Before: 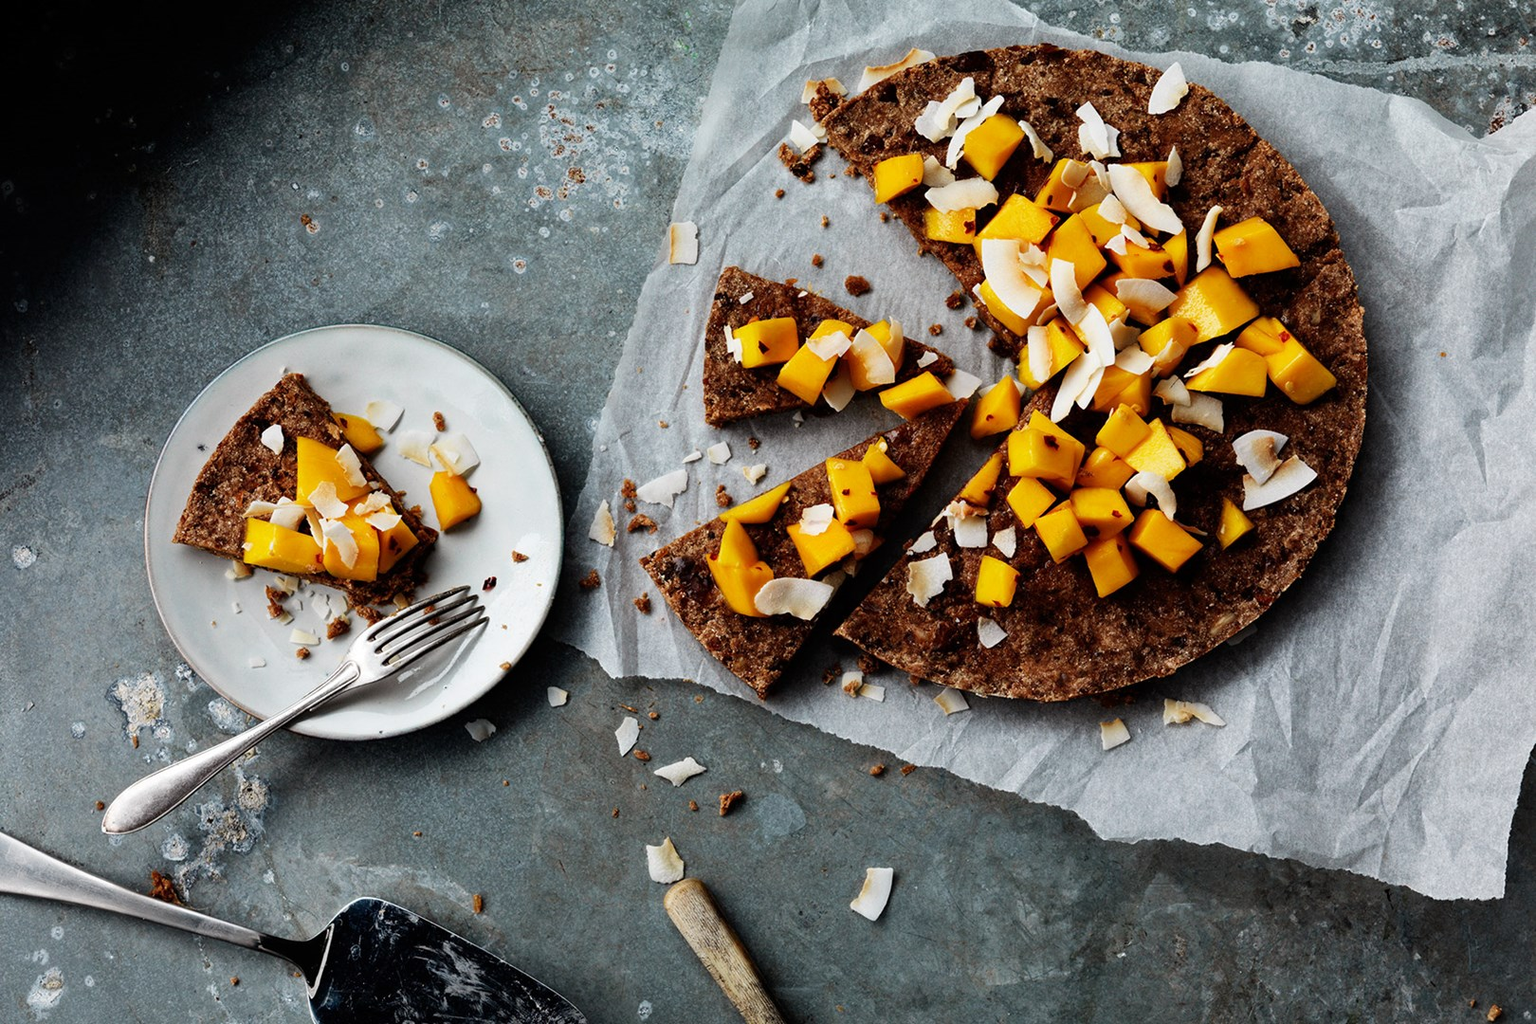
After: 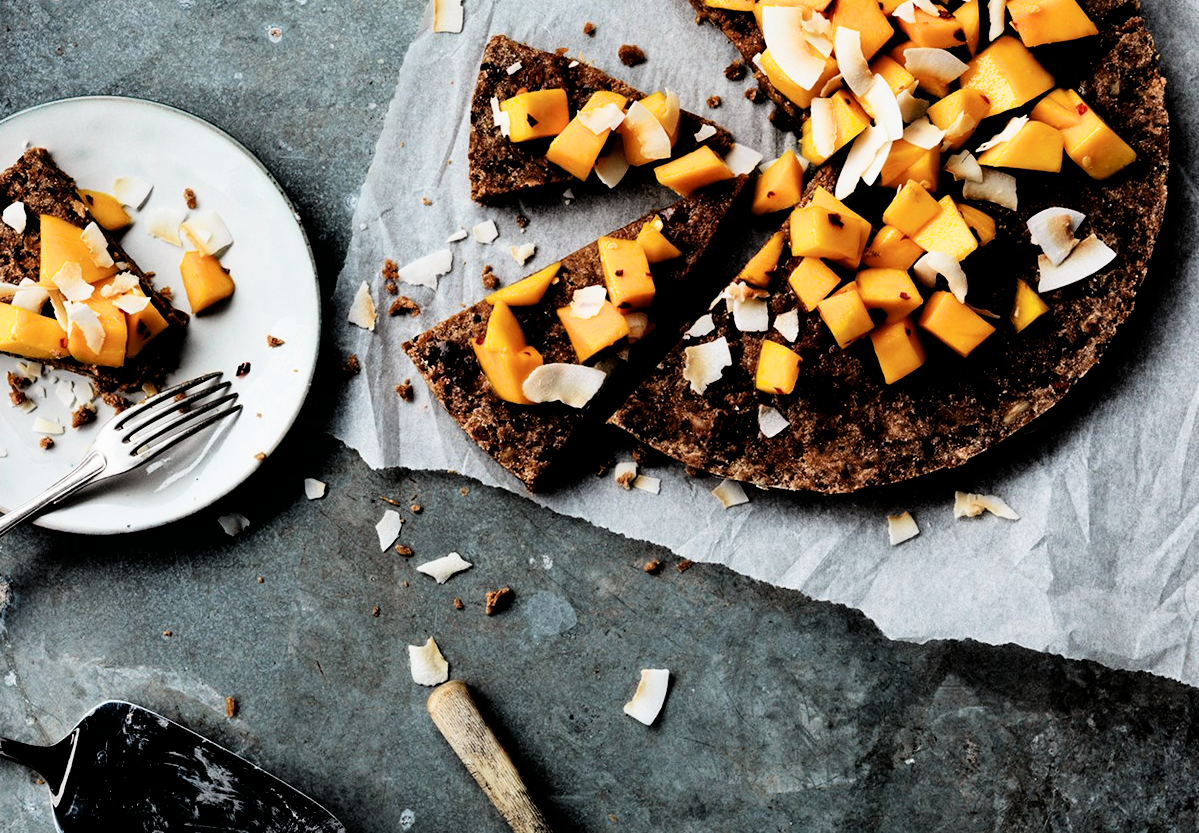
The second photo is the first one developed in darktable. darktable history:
exposure: black level correction 0.001, exposure 0.3 EV, compensate highlight preservation false
filmic rgb: black relative exposure -4 EV, white relative exposure 3 EV, hardness 3.02, contrast 1.4
crop: left 16.871%, top 22.857%, right 9.116%
